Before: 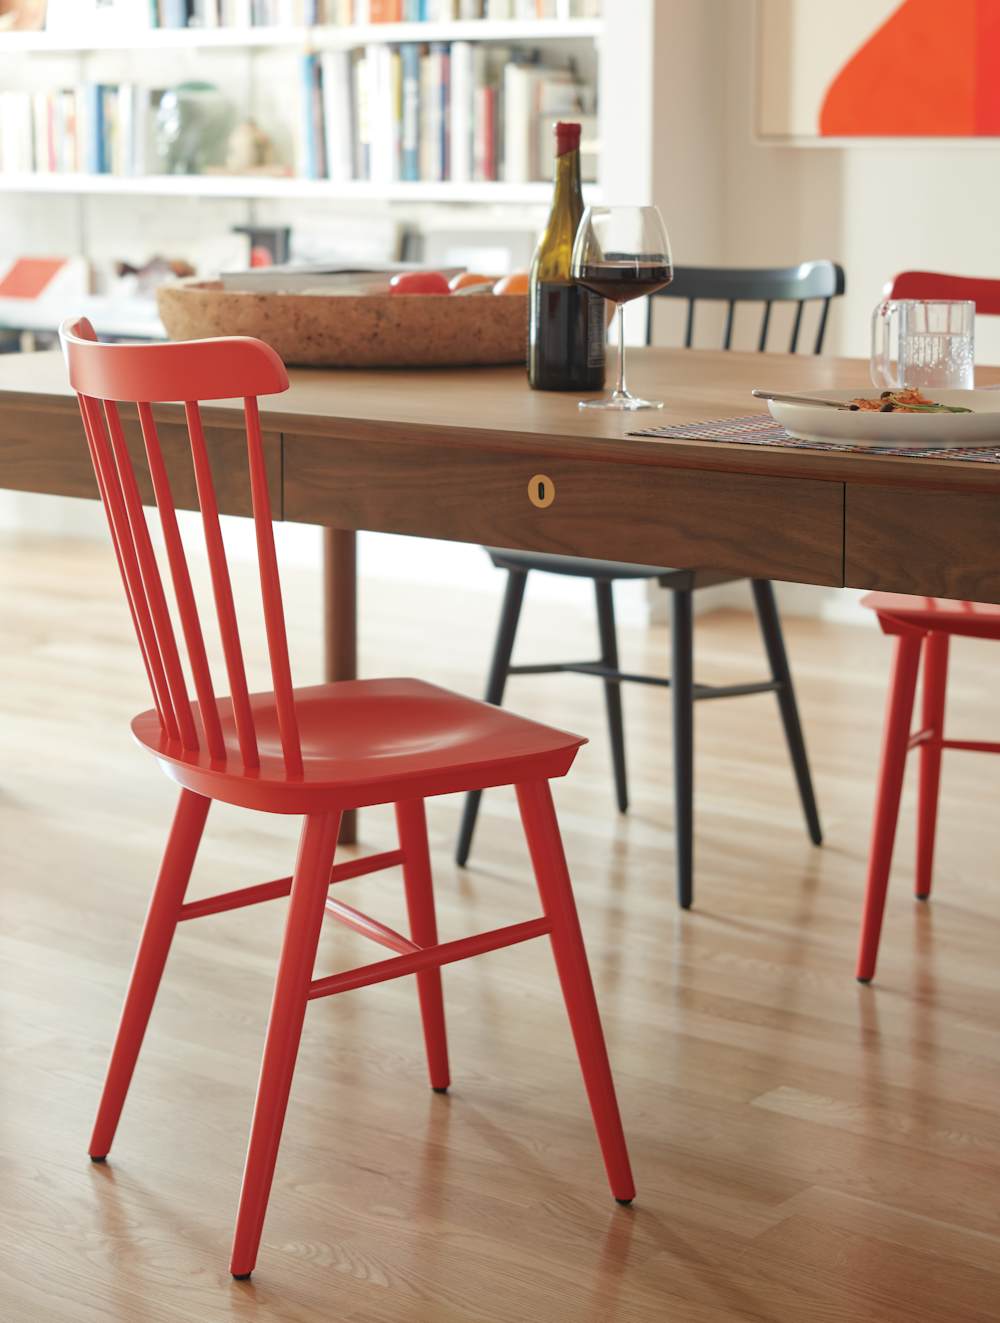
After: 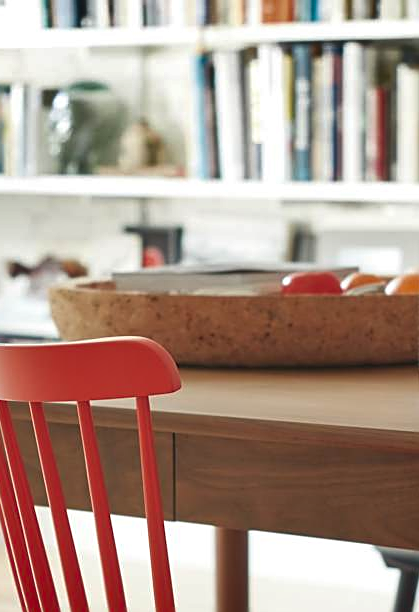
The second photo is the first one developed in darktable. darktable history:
exposure: compensate highlight preservation false
sharpen: on, module defaults
crop and rotate: left 10.817%, top 0.062%, right 47.194%, bottom 53.626%
shadows and highlights: radius 118.69, shadows 42.21, highlights -61.56, soften with gaussian
